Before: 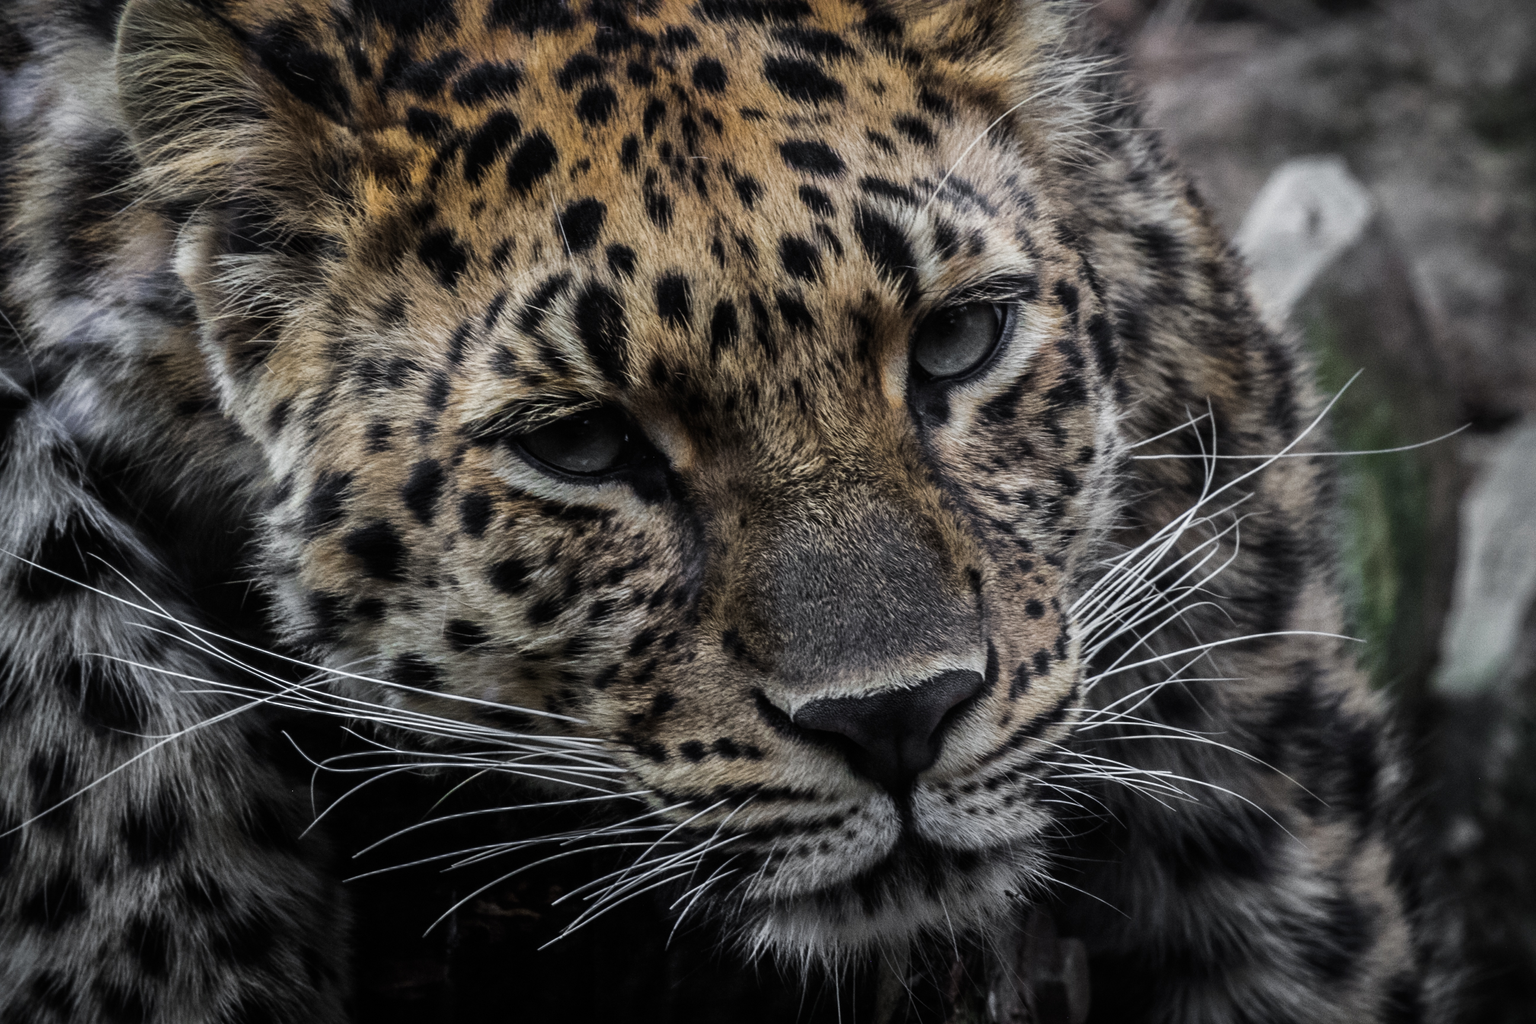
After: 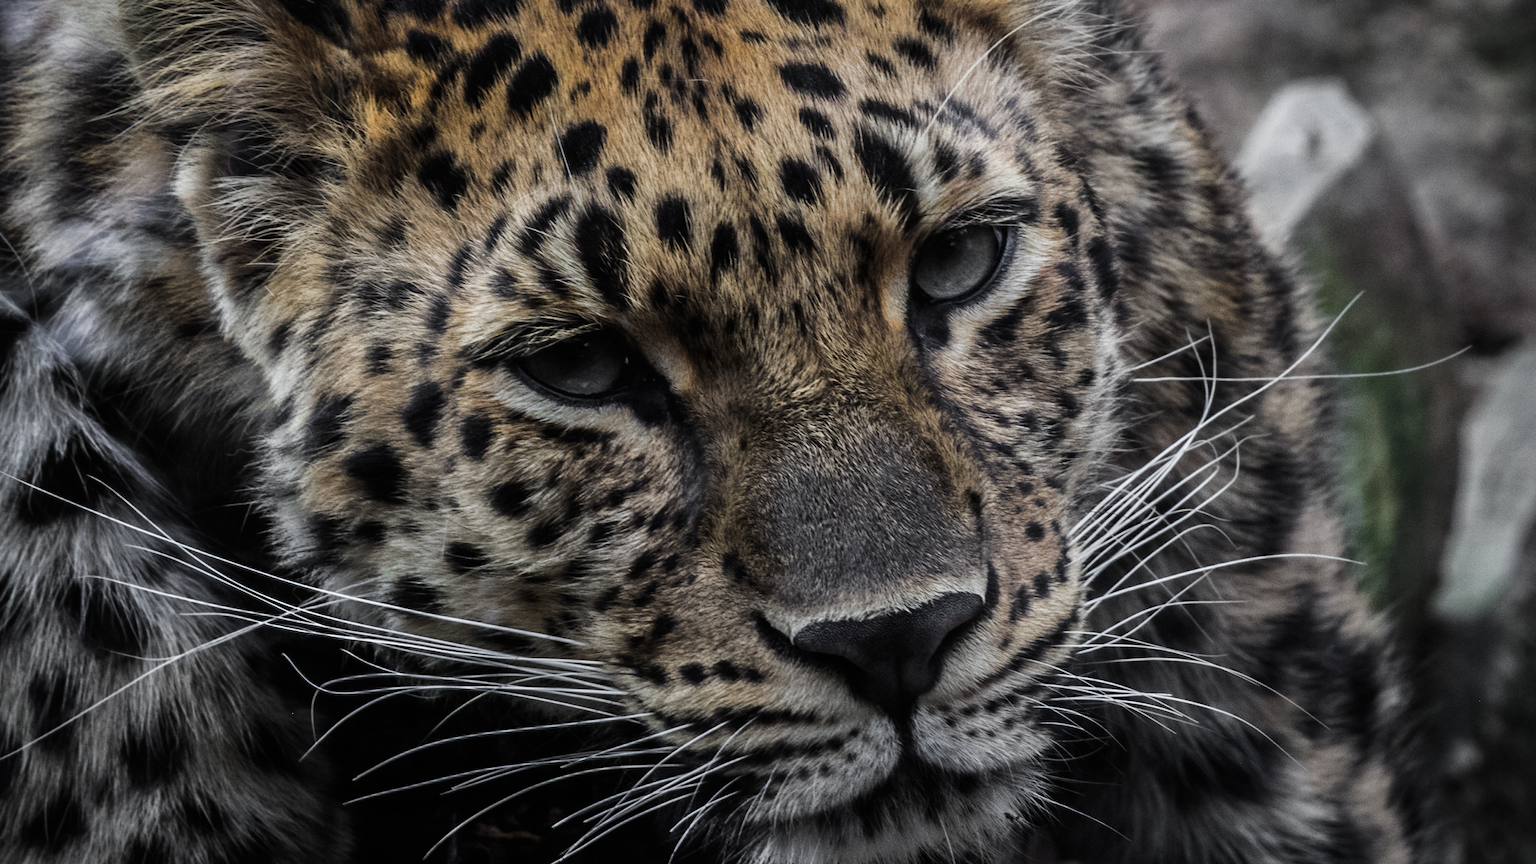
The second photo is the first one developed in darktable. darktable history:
crop: top 7.615%, bottom 7.909%
